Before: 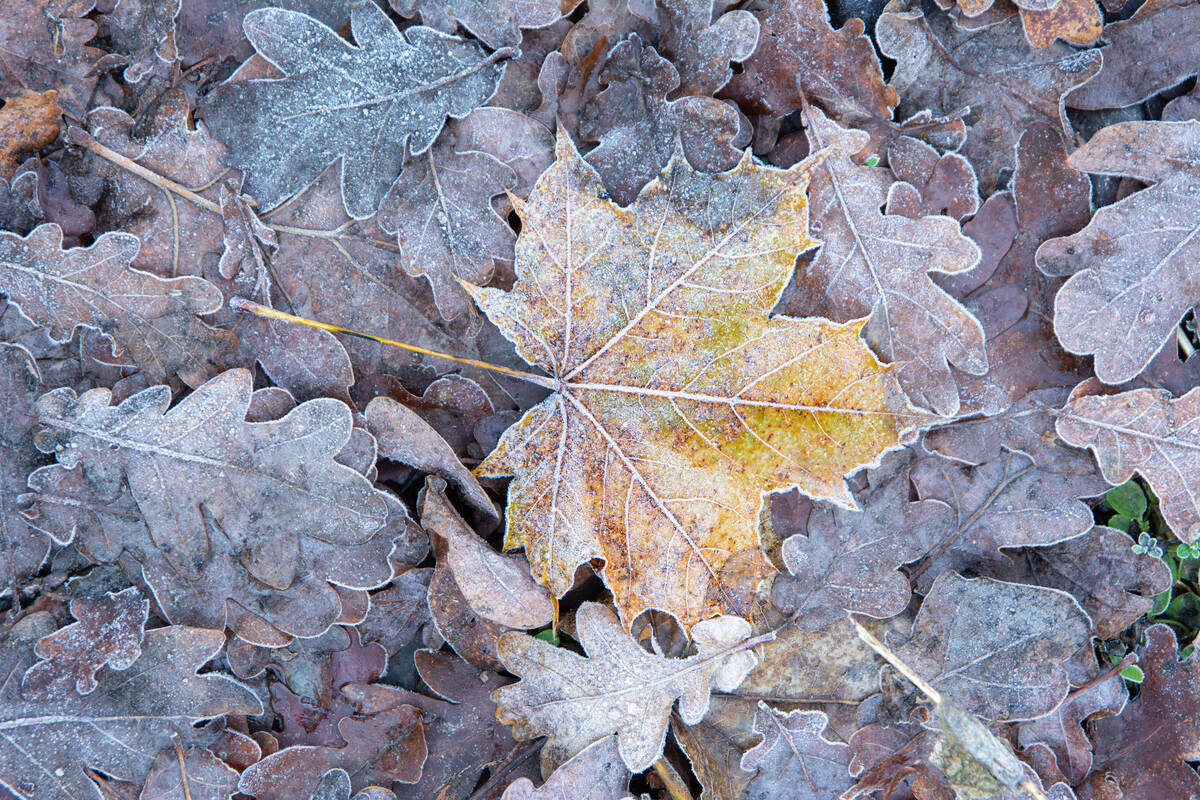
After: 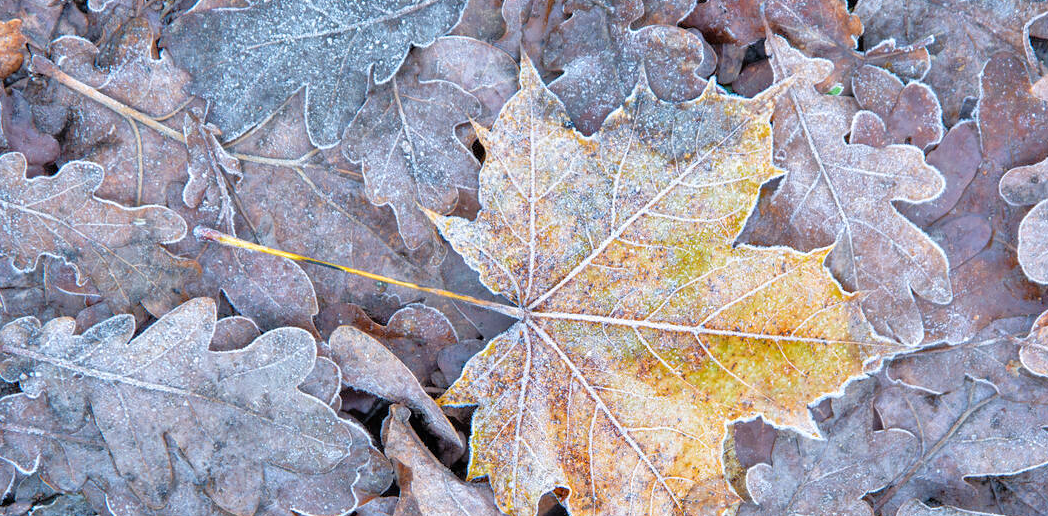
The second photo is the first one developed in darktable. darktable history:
crop: left 3.015%, top 8.969%, right 9.647%, bottom 26.457%
tone equalizer: -7 EV 0.15 EV, -6 EV 0.6 EV, -5 EV 1.15 EV, -4 EV 1.33 EV, -3 EV 1.15 EV, -2 EV 0.6 EV, -1 EV 0.15 EV, mask exposure compensation -0.5 EV
